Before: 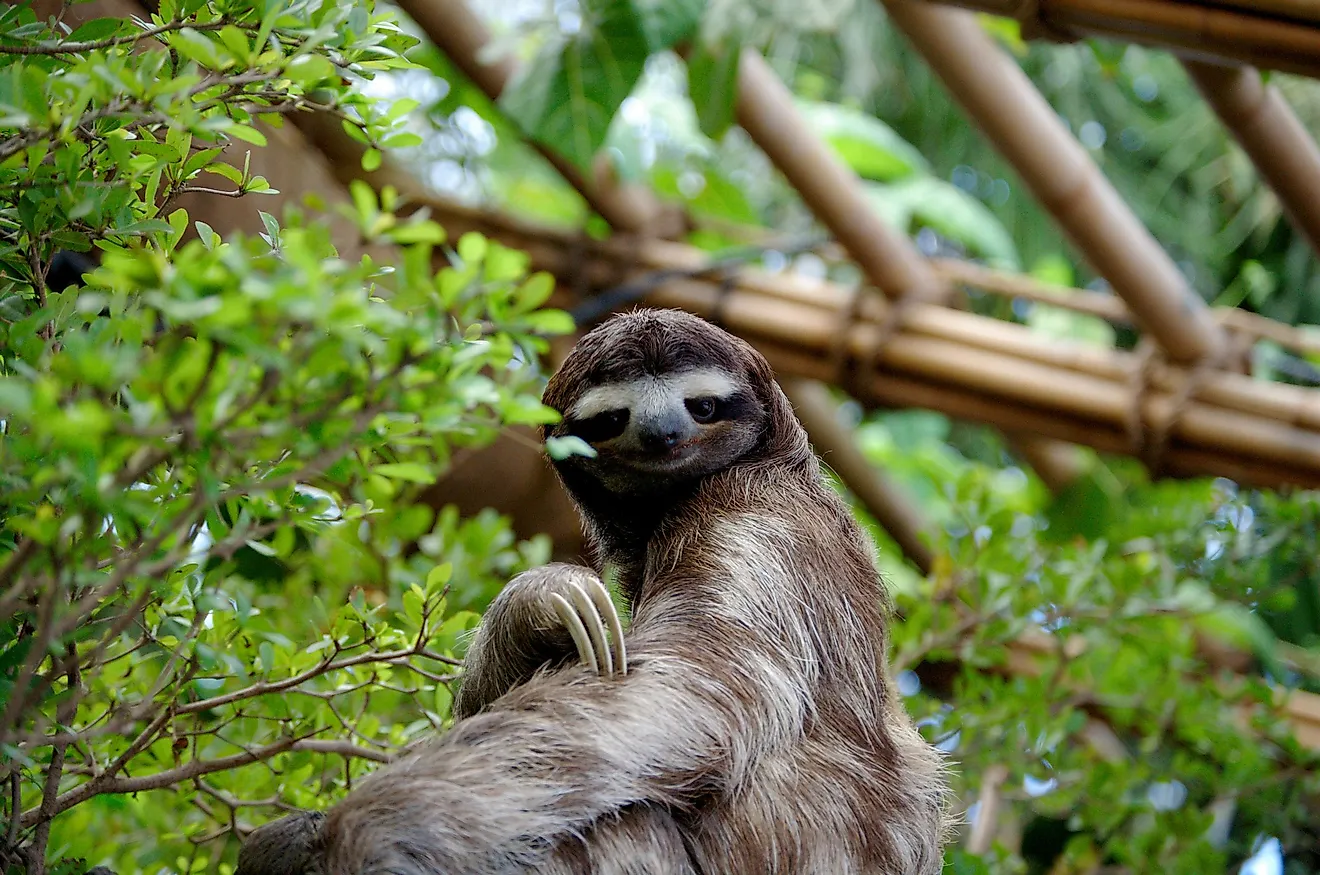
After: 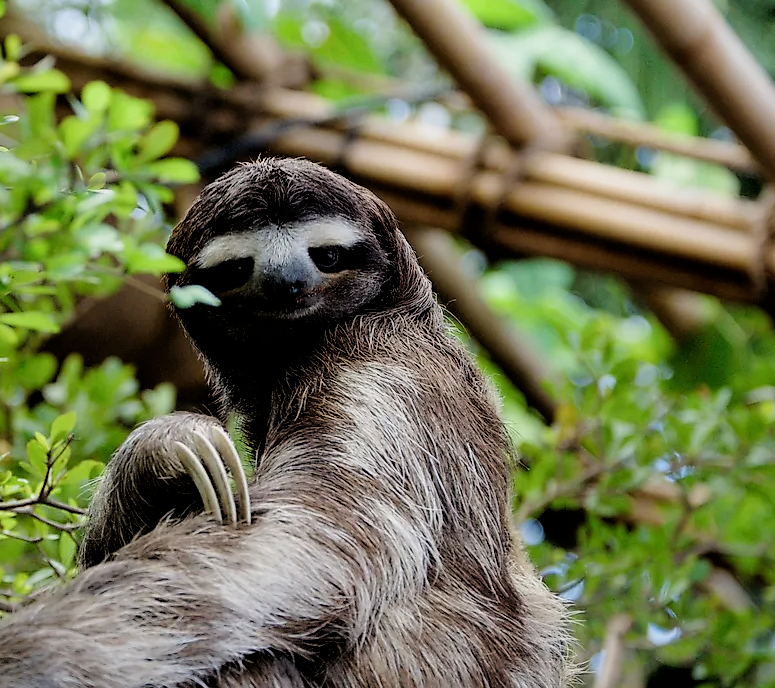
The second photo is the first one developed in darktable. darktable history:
crop and rotate: left 28.504%, top 17.362%, right 12.763%, bottom 3.974%
filmic rgb: black relative exposure -5.04 EV, white relative exposure 3.18 EV, threshold 3.05 EV, hardness 3.47, contrast 1.188, highlights saturation mix -49.19%, enable highlight reconstruction true
